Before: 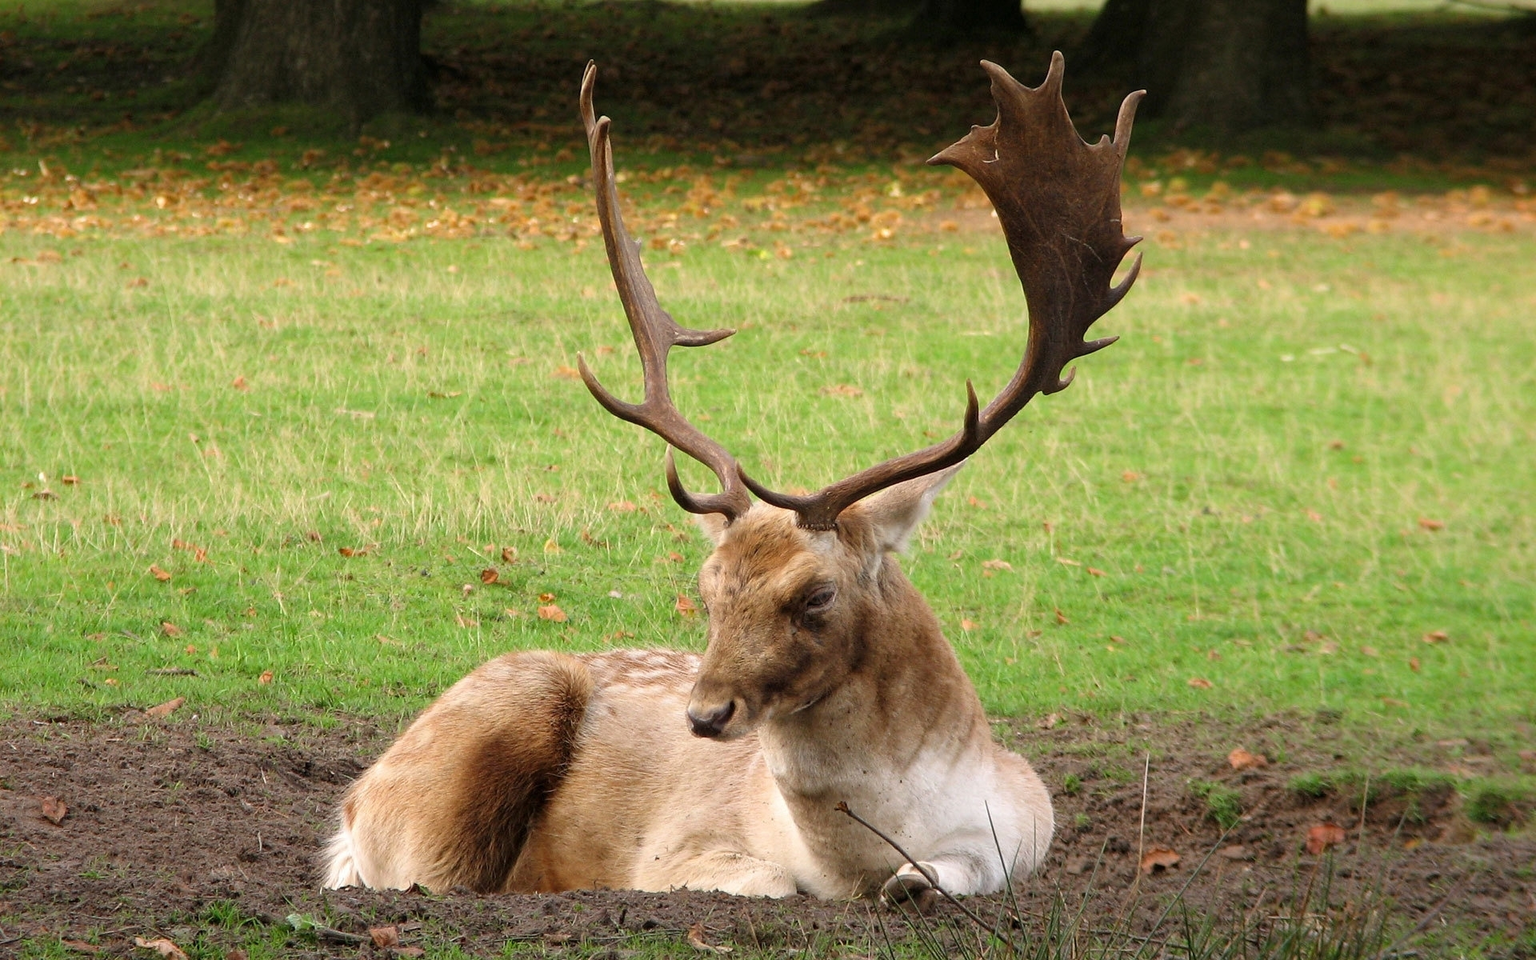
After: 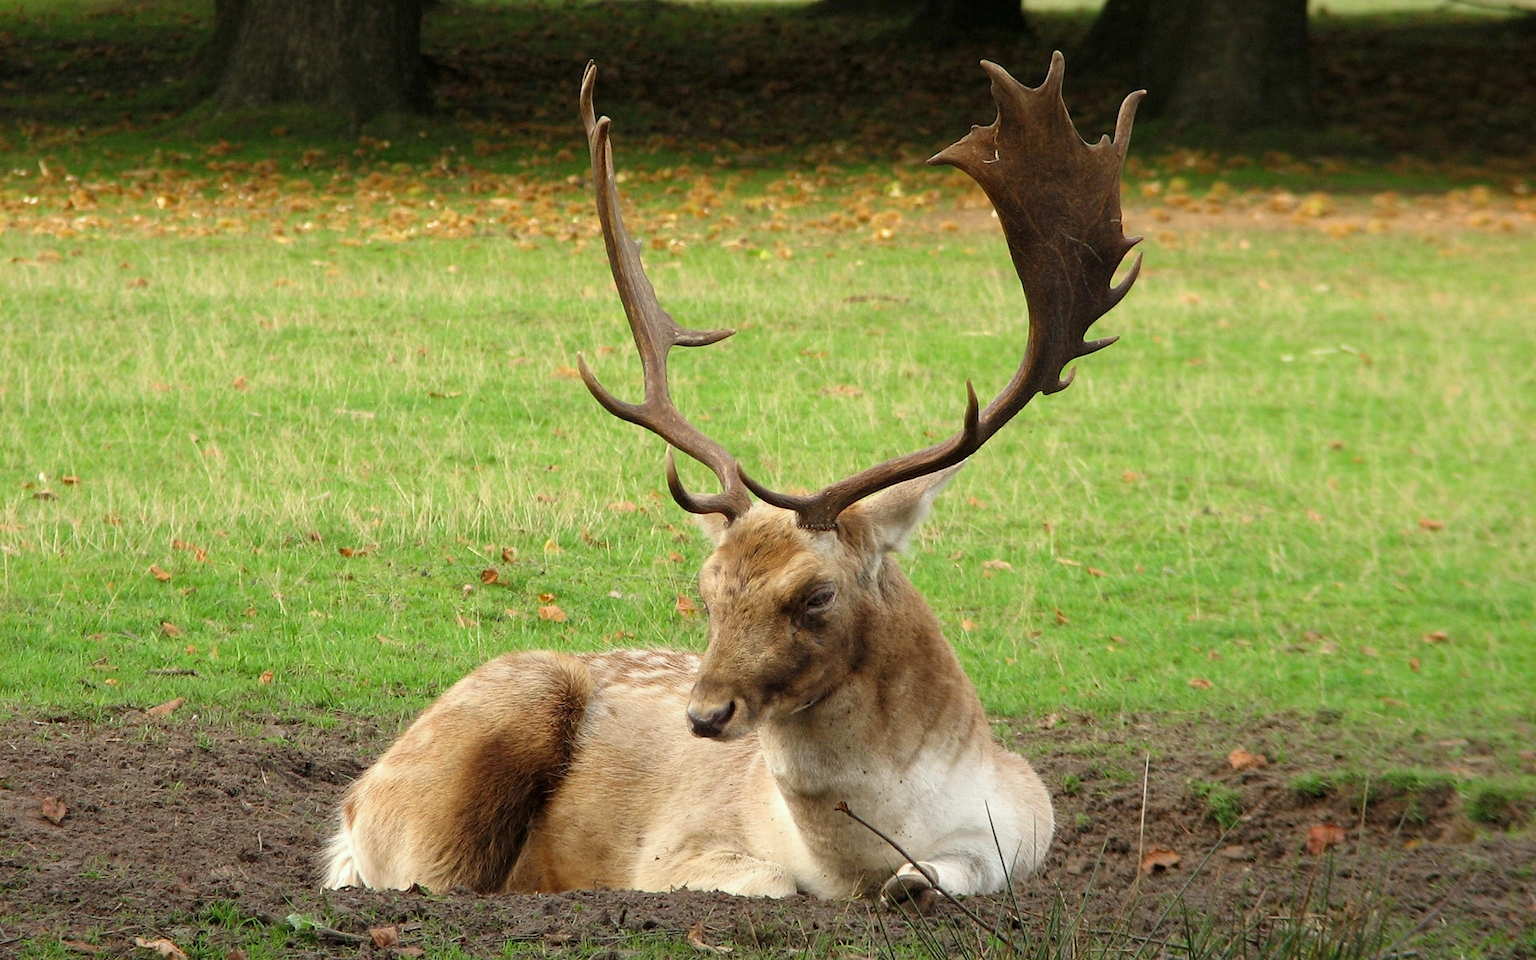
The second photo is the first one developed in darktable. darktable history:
color correction: highlights a* -4.64, highlights b* 5.04, saturation 0.974
